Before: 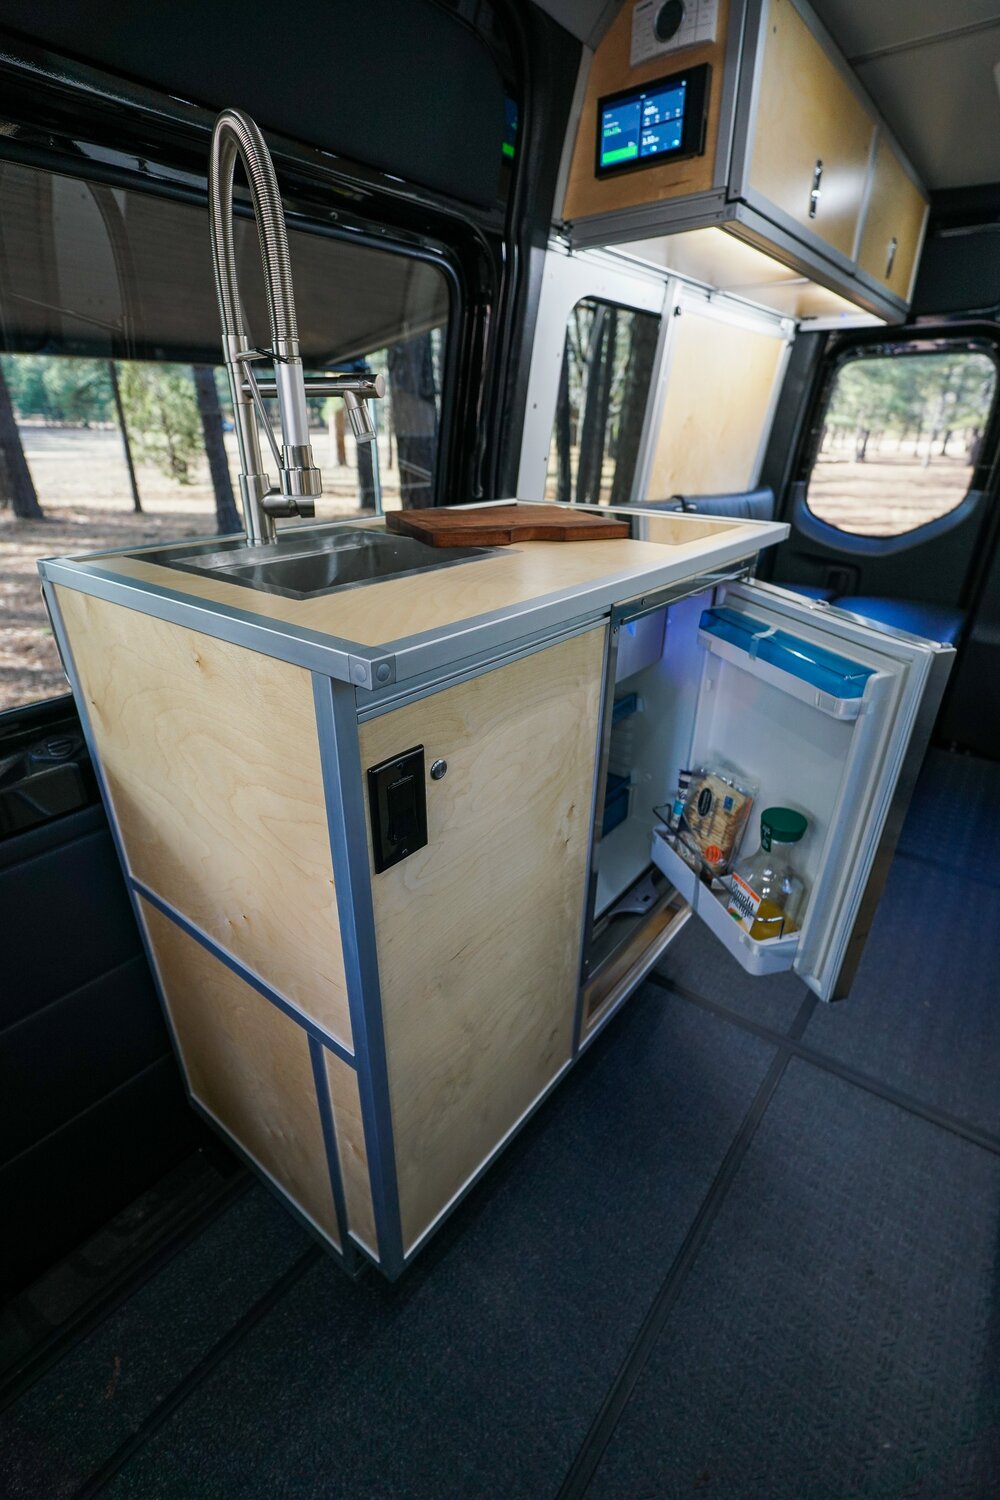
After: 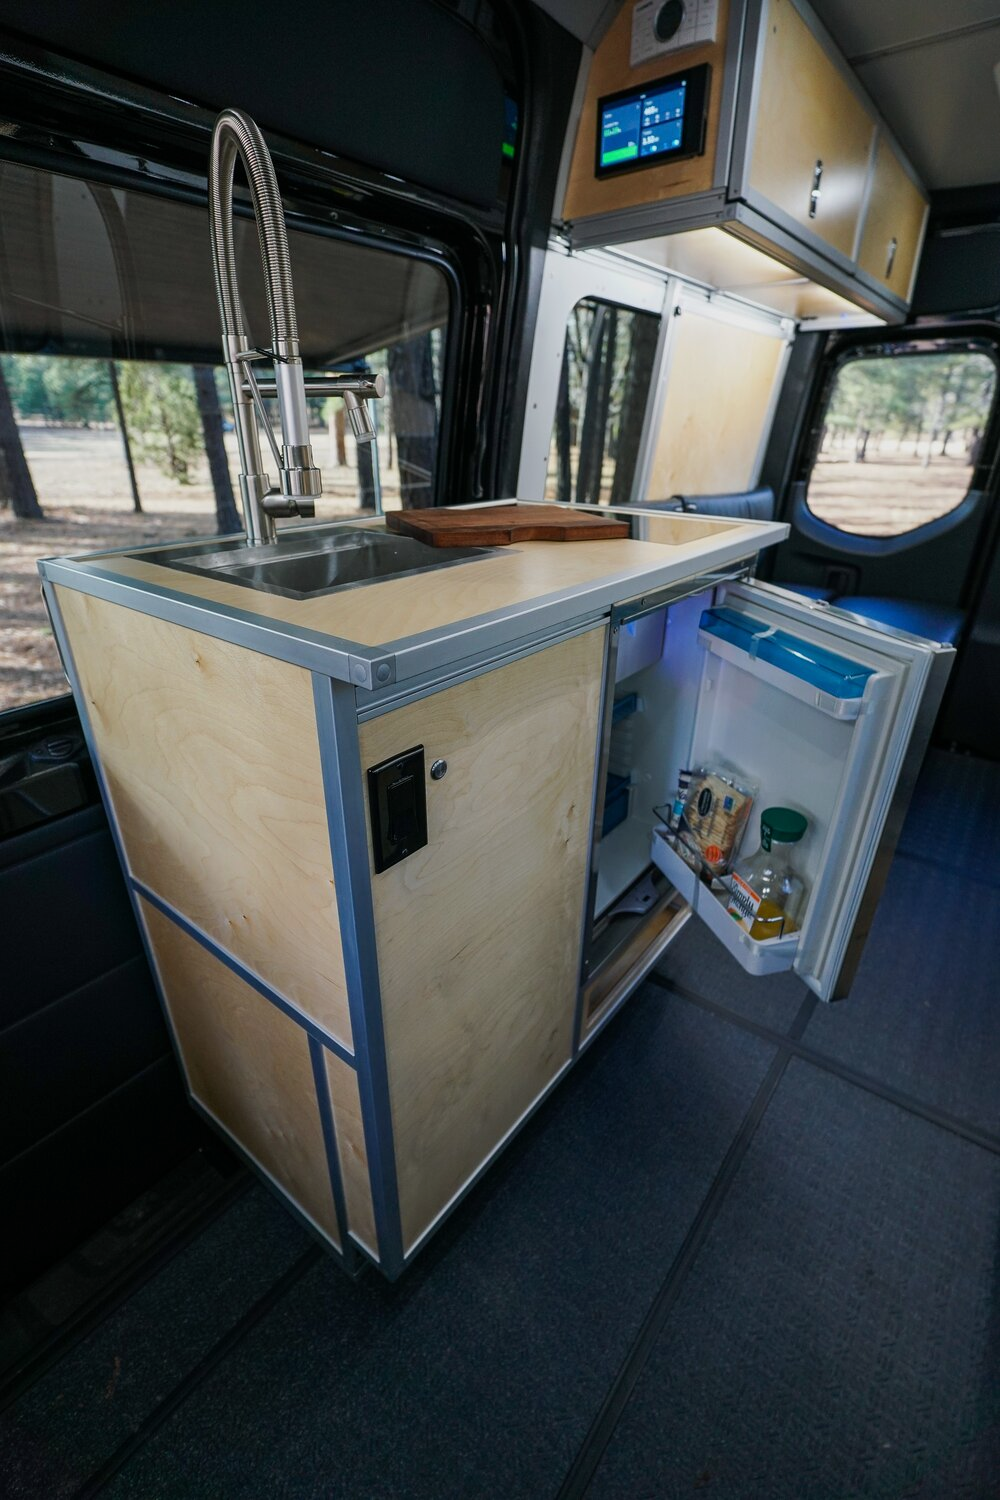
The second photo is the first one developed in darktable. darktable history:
exposure: exposure -0.214 EV, compensate highlight preservation false
